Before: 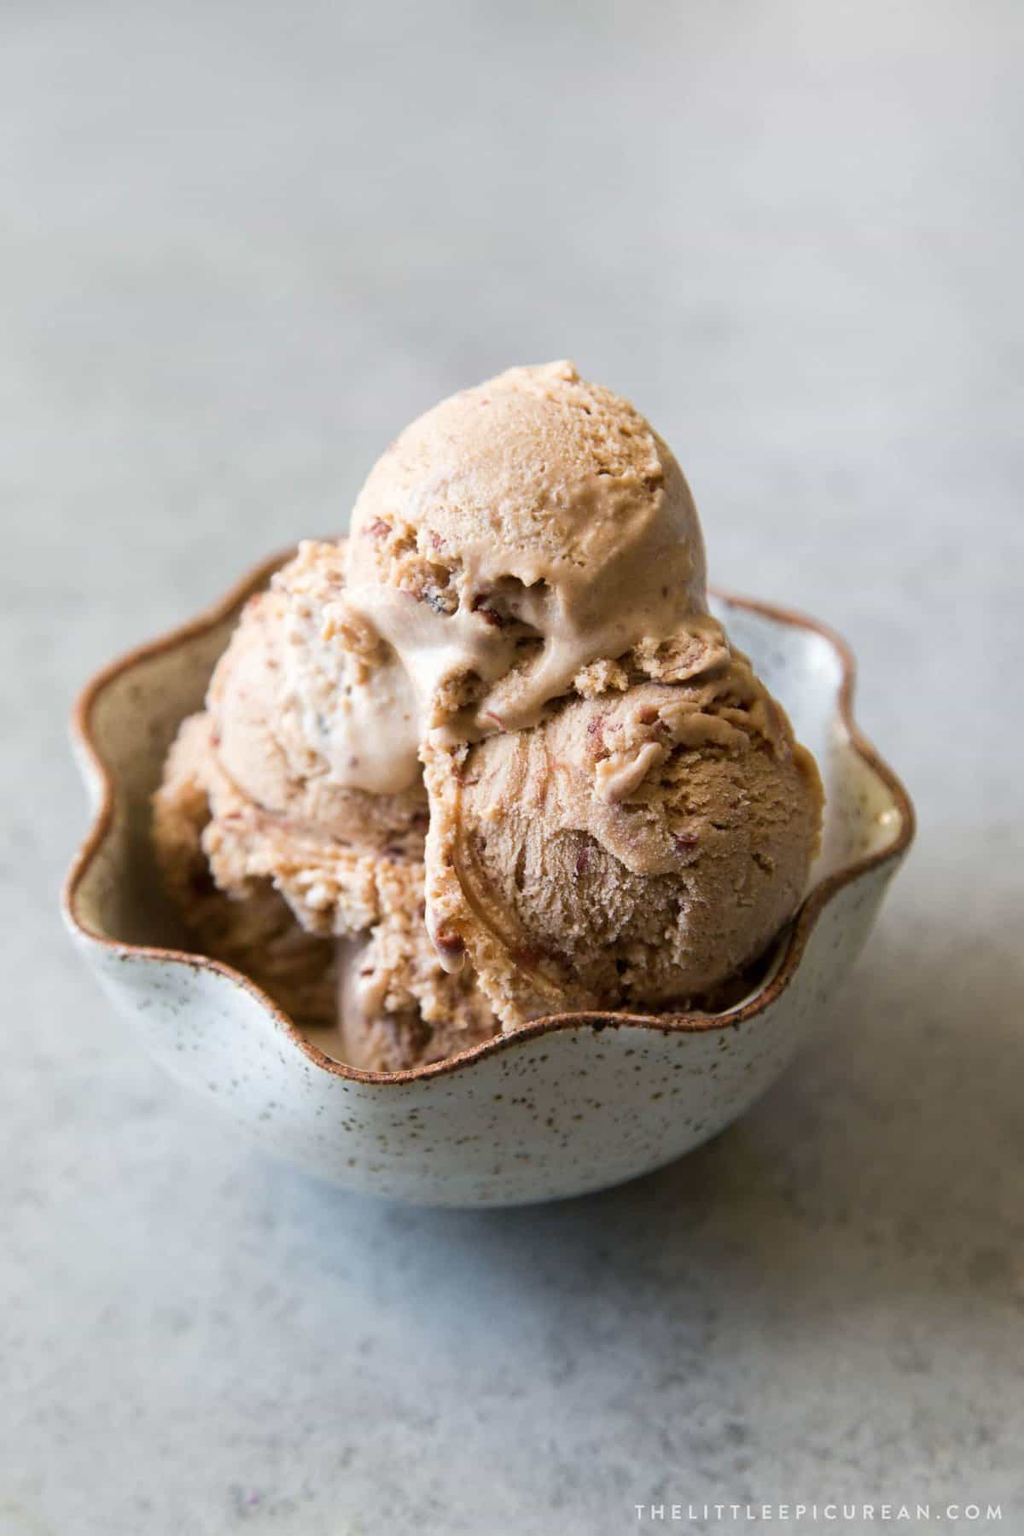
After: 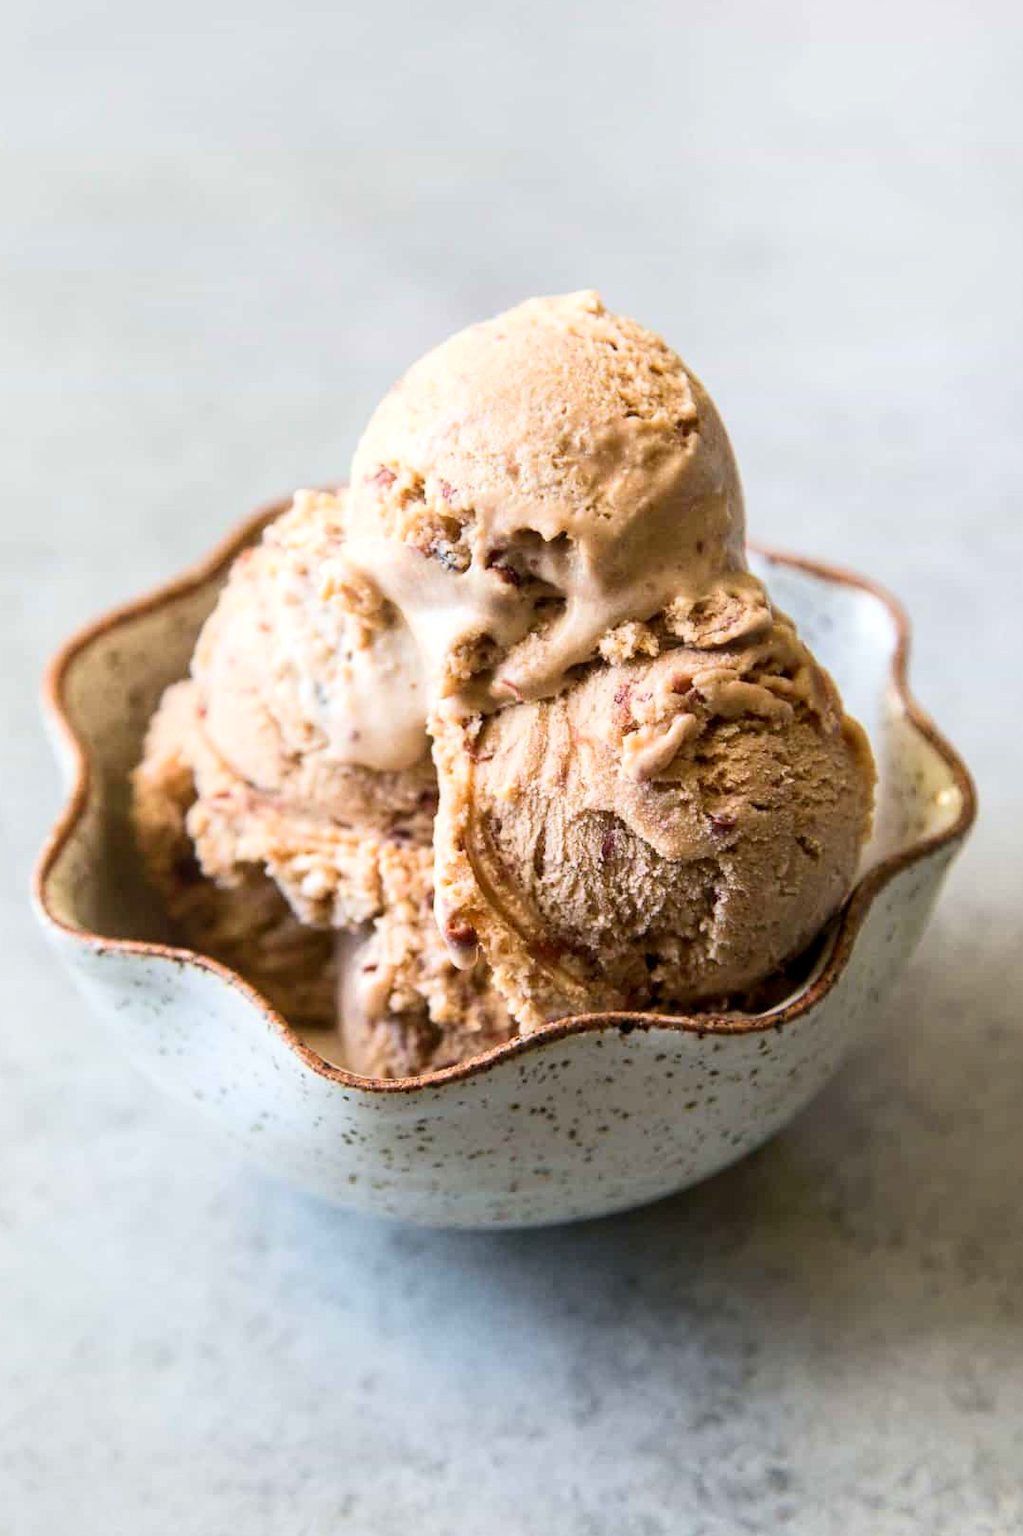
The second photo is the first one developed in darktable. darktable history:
local contrast: on, module defaults
crop: left 3.305%, top 6.436%, right 6.389%, bottom 3.258%
contrast brightness saturation: contrast 0.2, brightness 0.16, saturation 0.22
